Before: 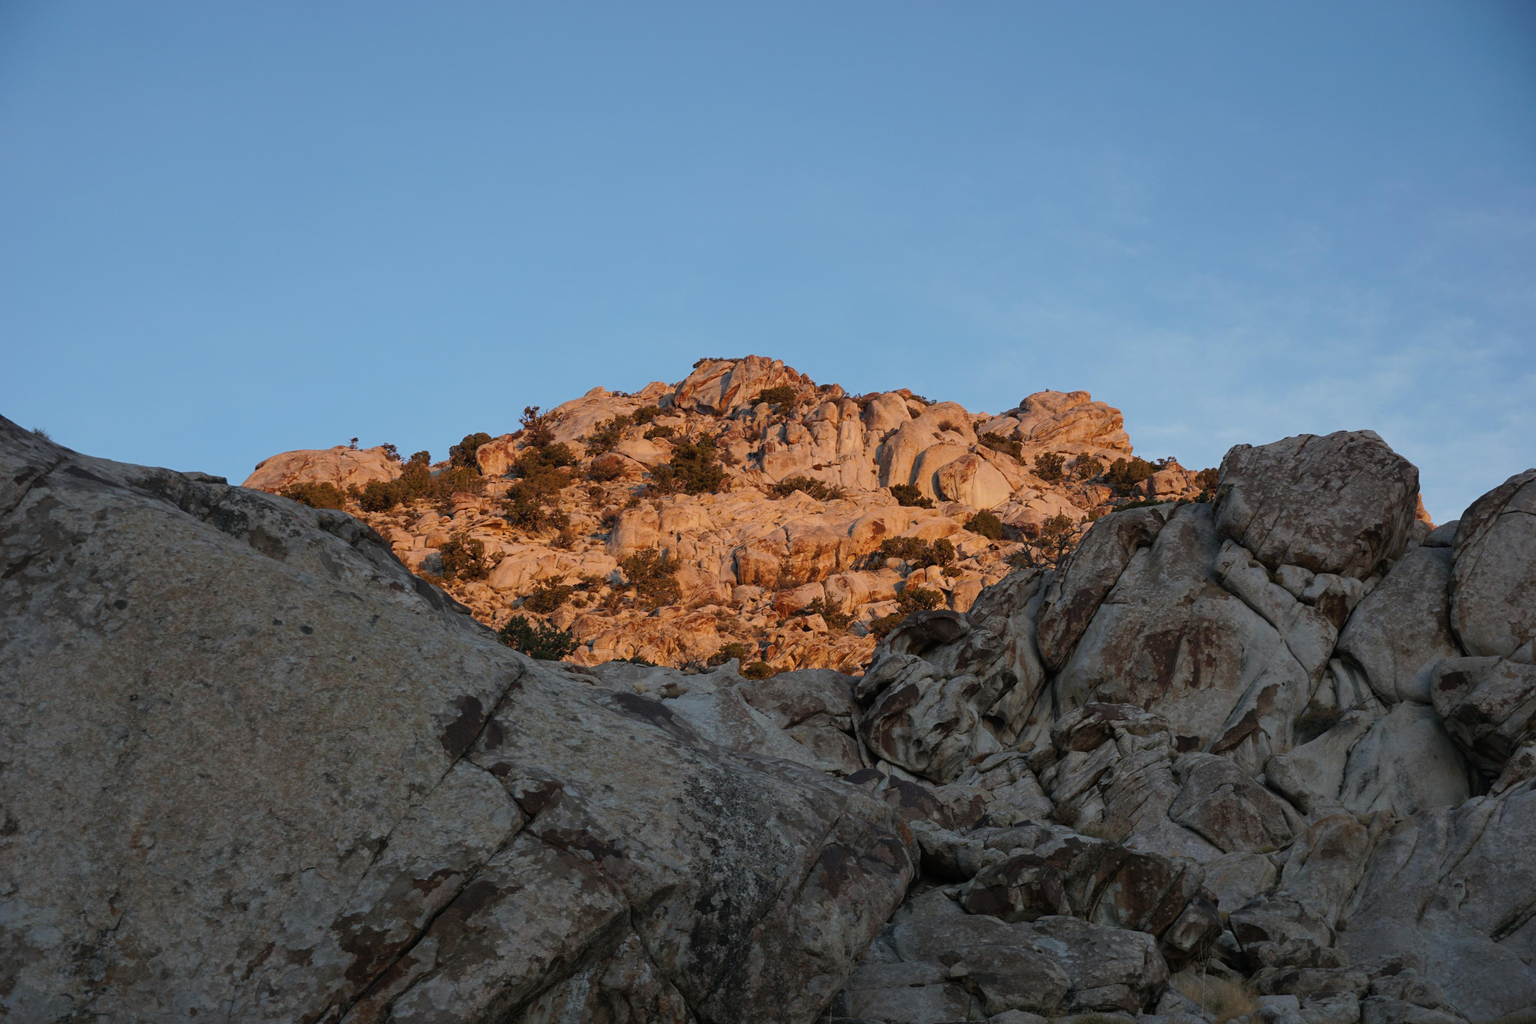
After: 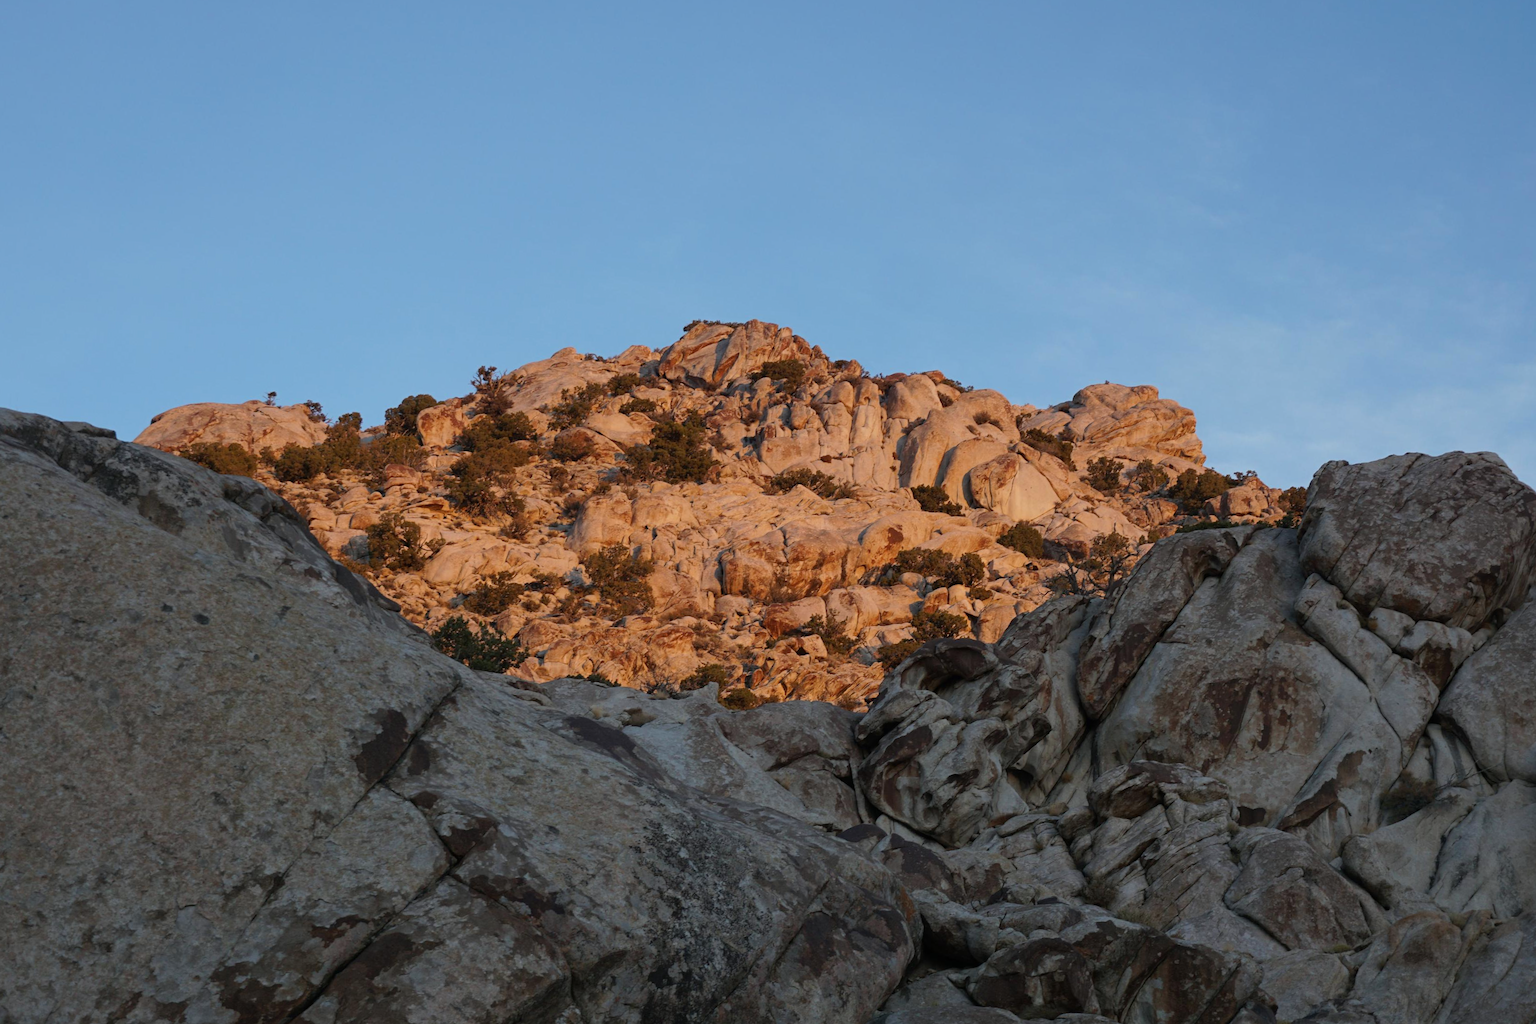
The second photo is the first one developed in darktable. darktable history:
crop and rotate: angle -3.27°, left 5.211%, top 5.211%, right 4.607%, bottom 4.607%
white balance: red 0.988, blue 1.017
